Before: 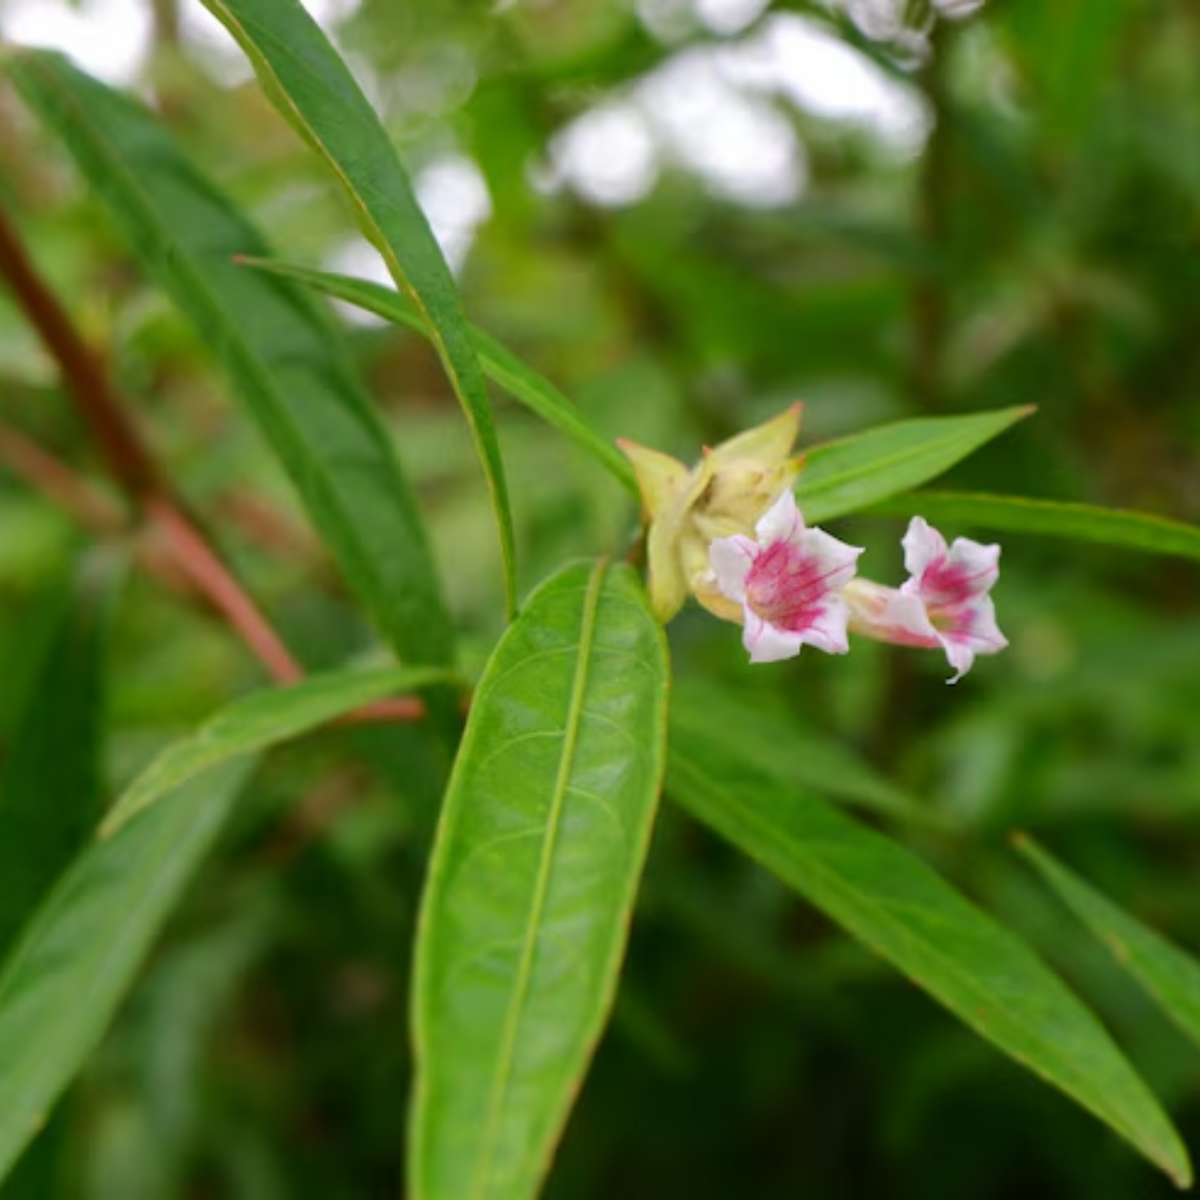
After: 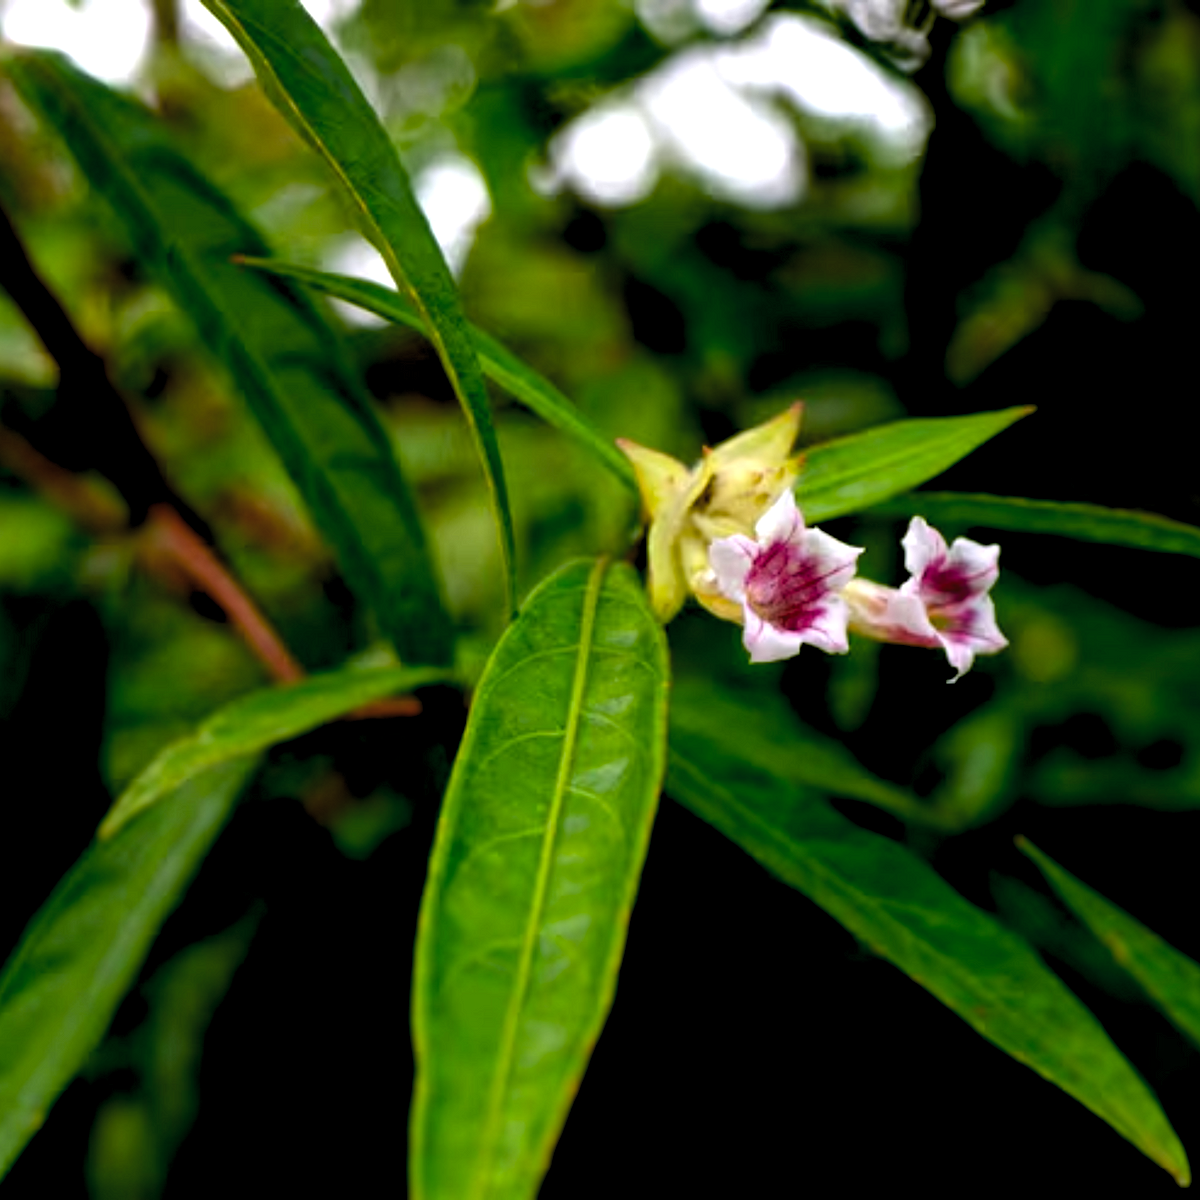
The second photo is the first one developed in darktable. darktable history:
haze removal: compatibility mode true, adaptive false
exposure: black level correction 0.056, compensate highlight preservation false
levels: levels [0.129, 0.519, 0.867]
color balance rgb: shadows lift › chroma 3.88%, shadows lift › hue 88.52°, power › hue 214.65°, global offset › chroma 0.1%, global offset › hue 252.4°, contrast 4.45%
